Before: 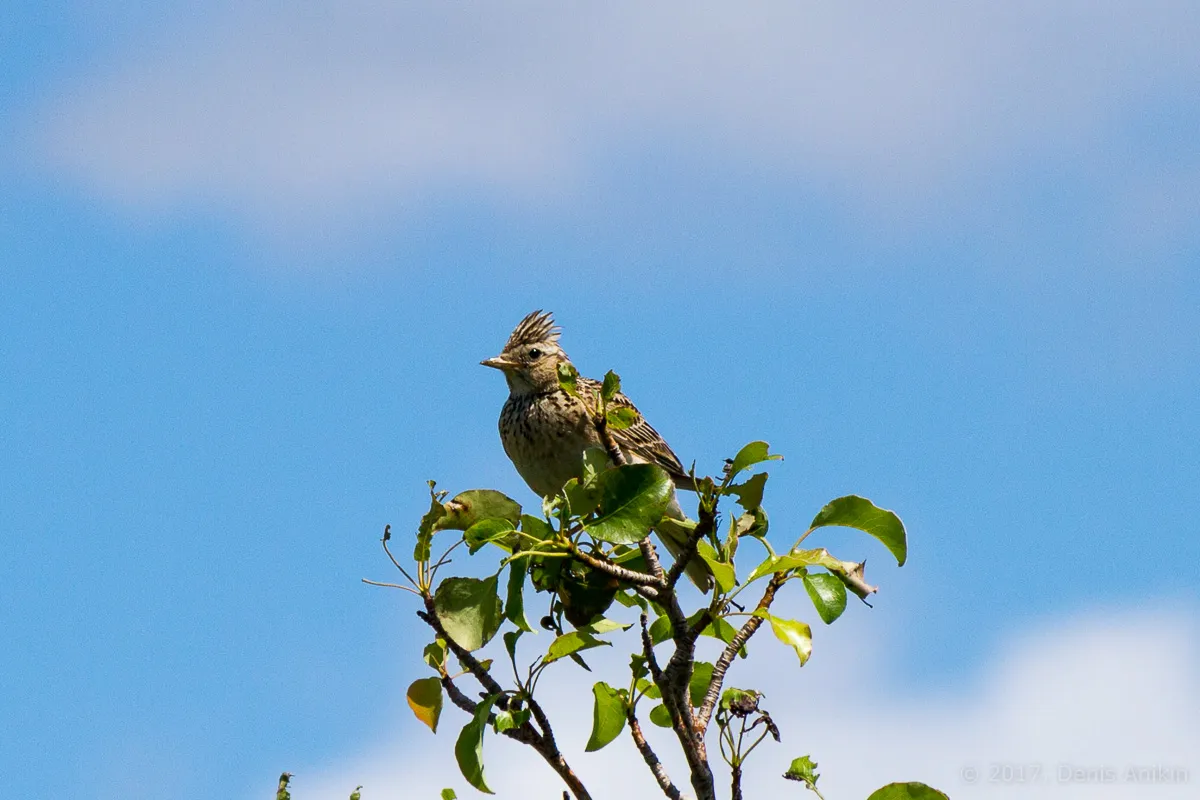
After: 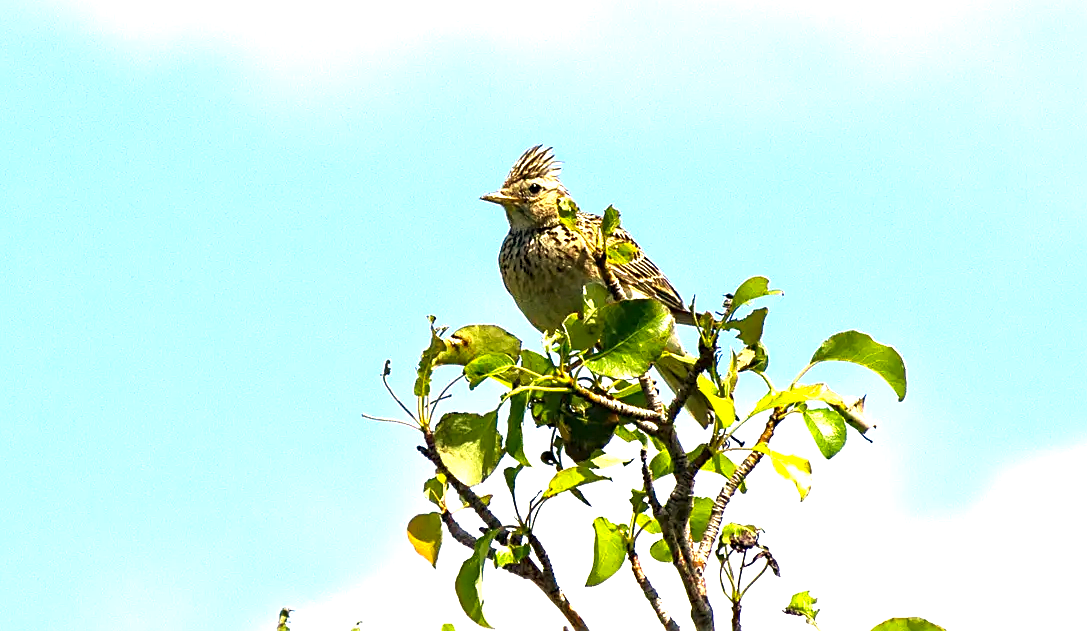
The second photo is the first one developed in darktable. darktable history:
sharpen: on, module defaults
exposure: black level correction 0, exposure 1.458 EV, compensate exposure bias true, compensate highlight preservation false
crop: top 20.689%, right 9.366%, bottom 0.322%
color correction: highlights a* 1.43, highlights b* 17.59
